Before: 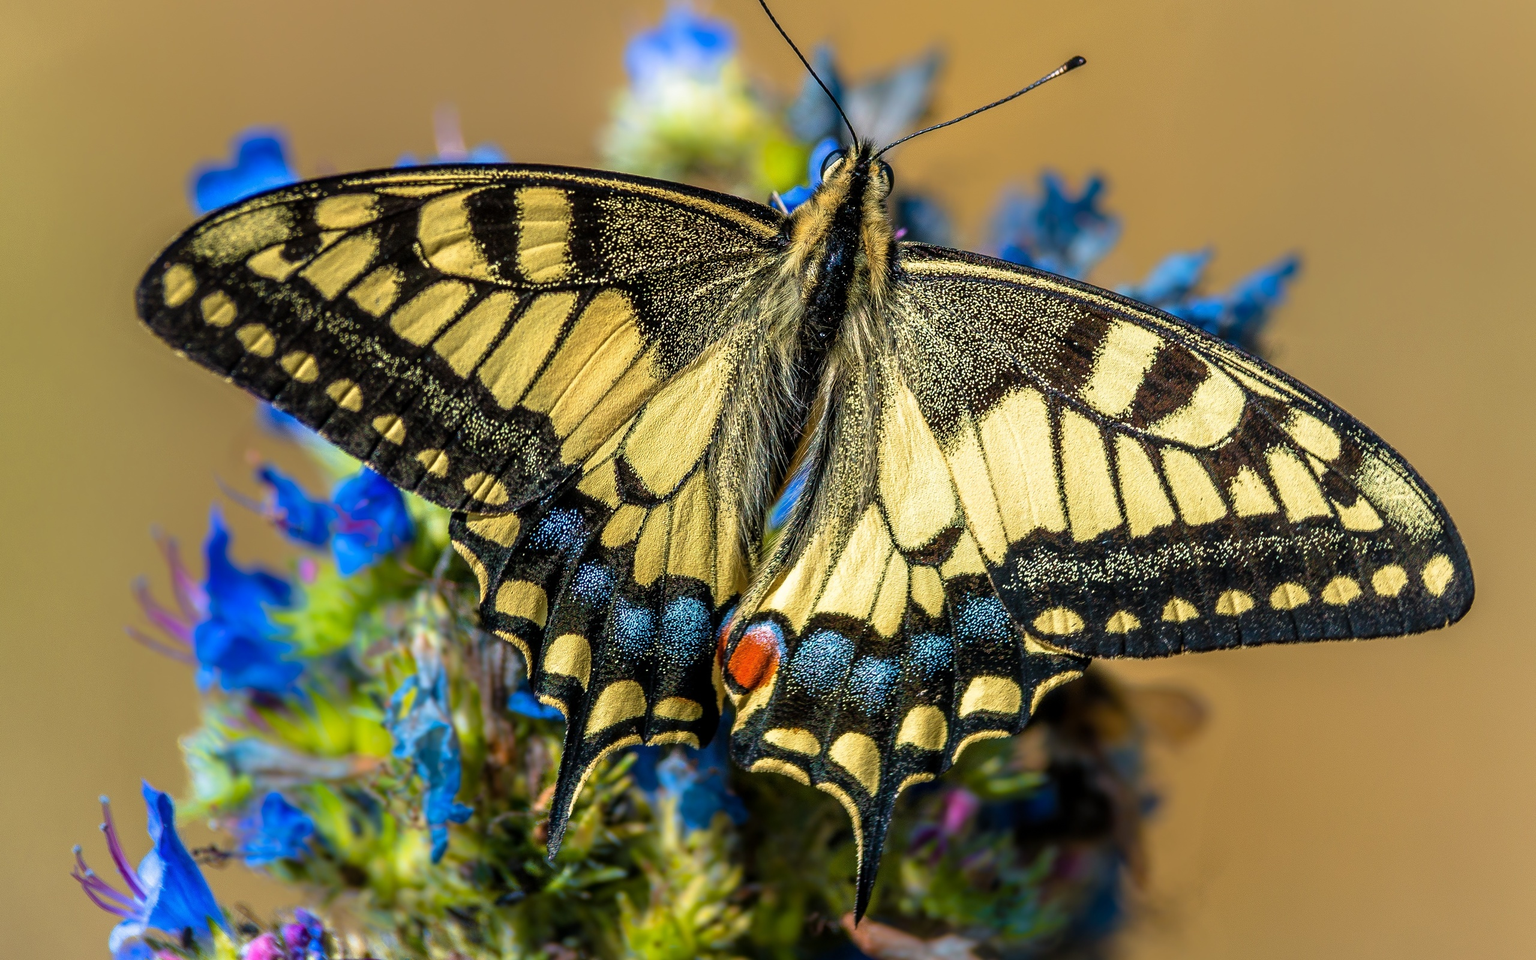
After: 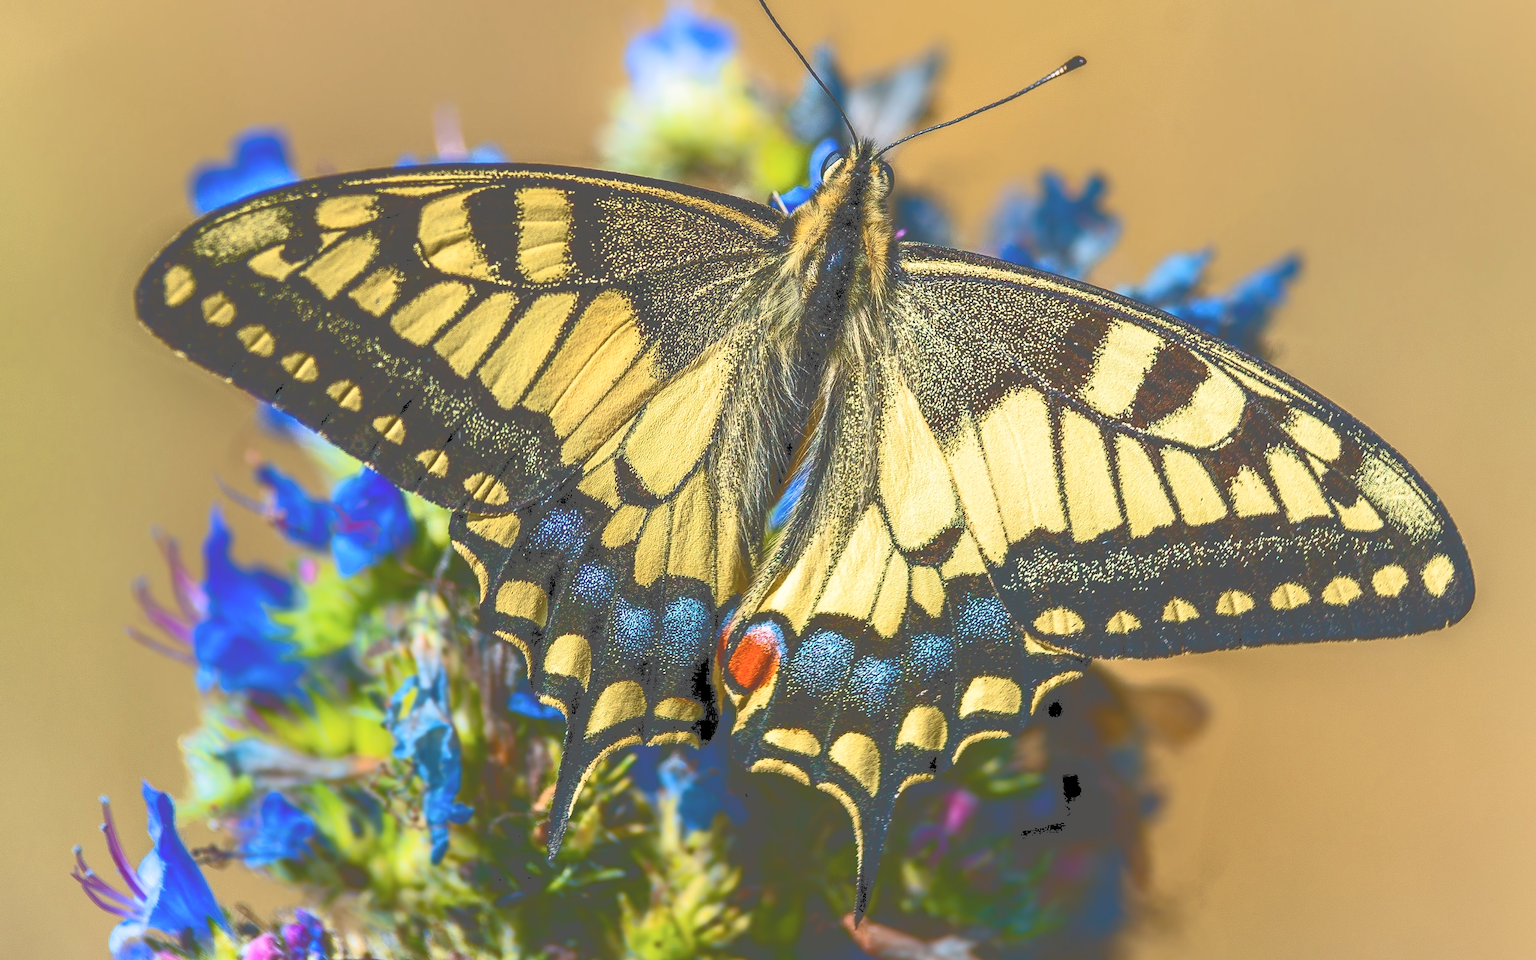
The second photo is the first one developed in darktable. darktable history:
tone curve: curves: ch0 [(0, 0) (0.003, 0.334) (0.011, 0.338) (0.025, 0.338) (0.044, 0.338) (0.069, 0.339) (0.1, 0.342) (0.136, 0.343) (0.177, 0.349) (0.224, 0.36) (0.277, 0.385) (0.335, 0.42) (0.399, 0.465) (0.468, 0.535) (0.543, 0.632) (0.623, 0.73) (0.709, 0.814) (0.801, 0.879) (0.898, 0.935) (1, 1)], color space Lab, independent channels, preserve colors none
